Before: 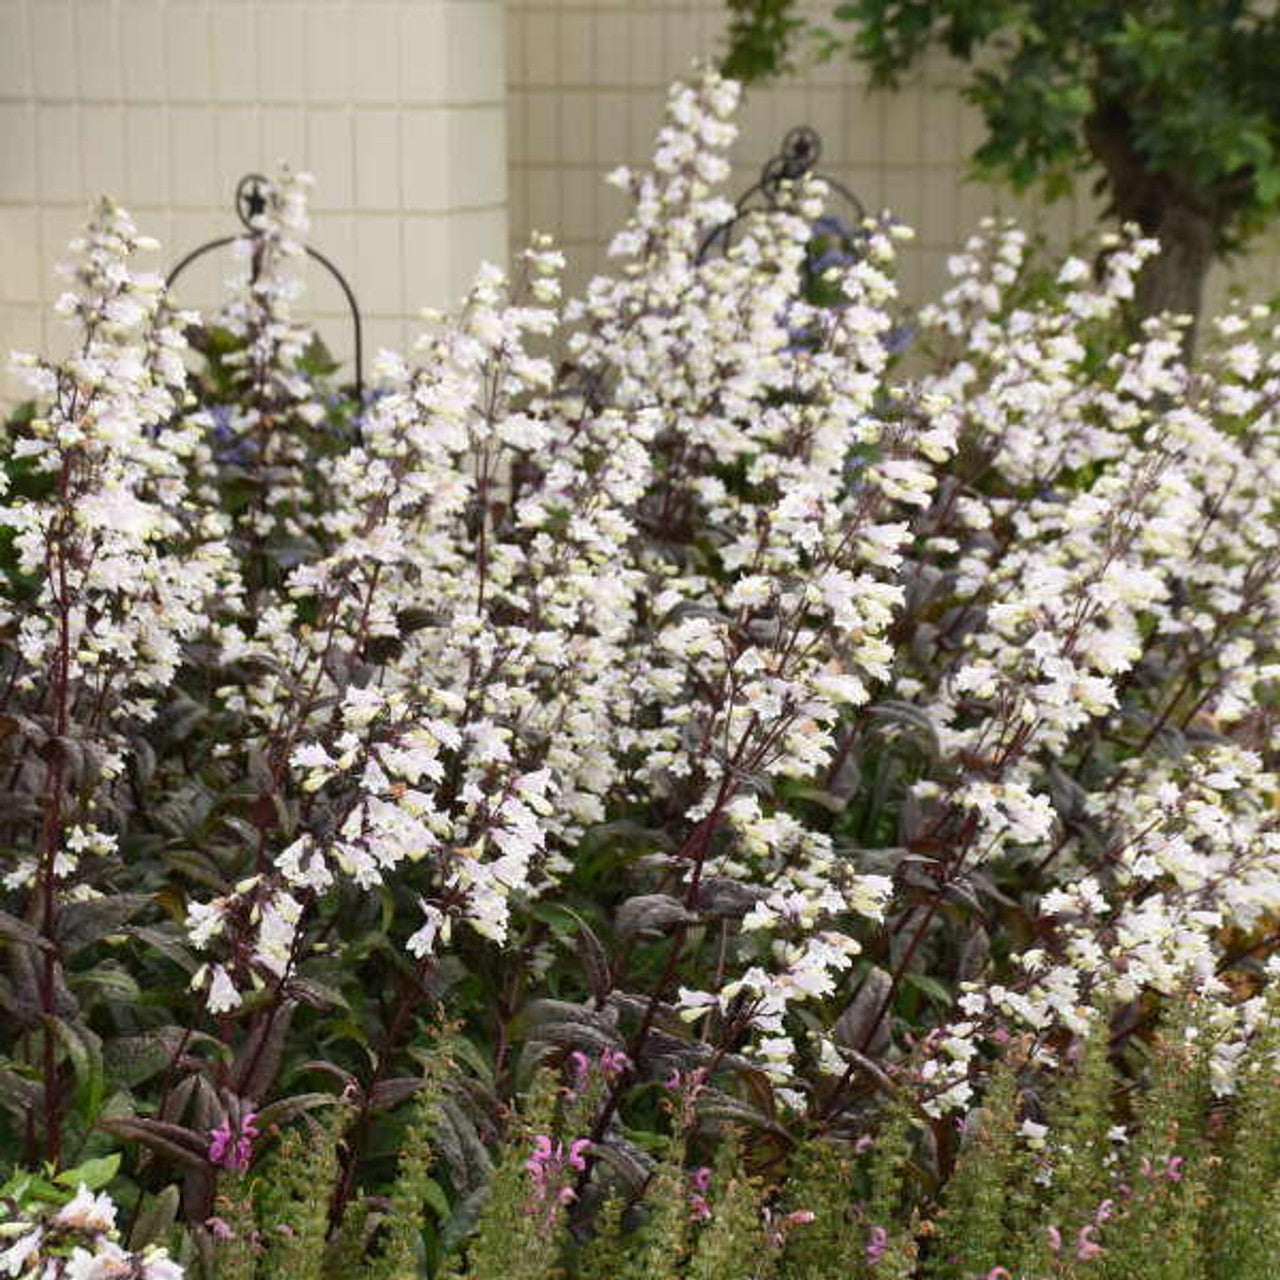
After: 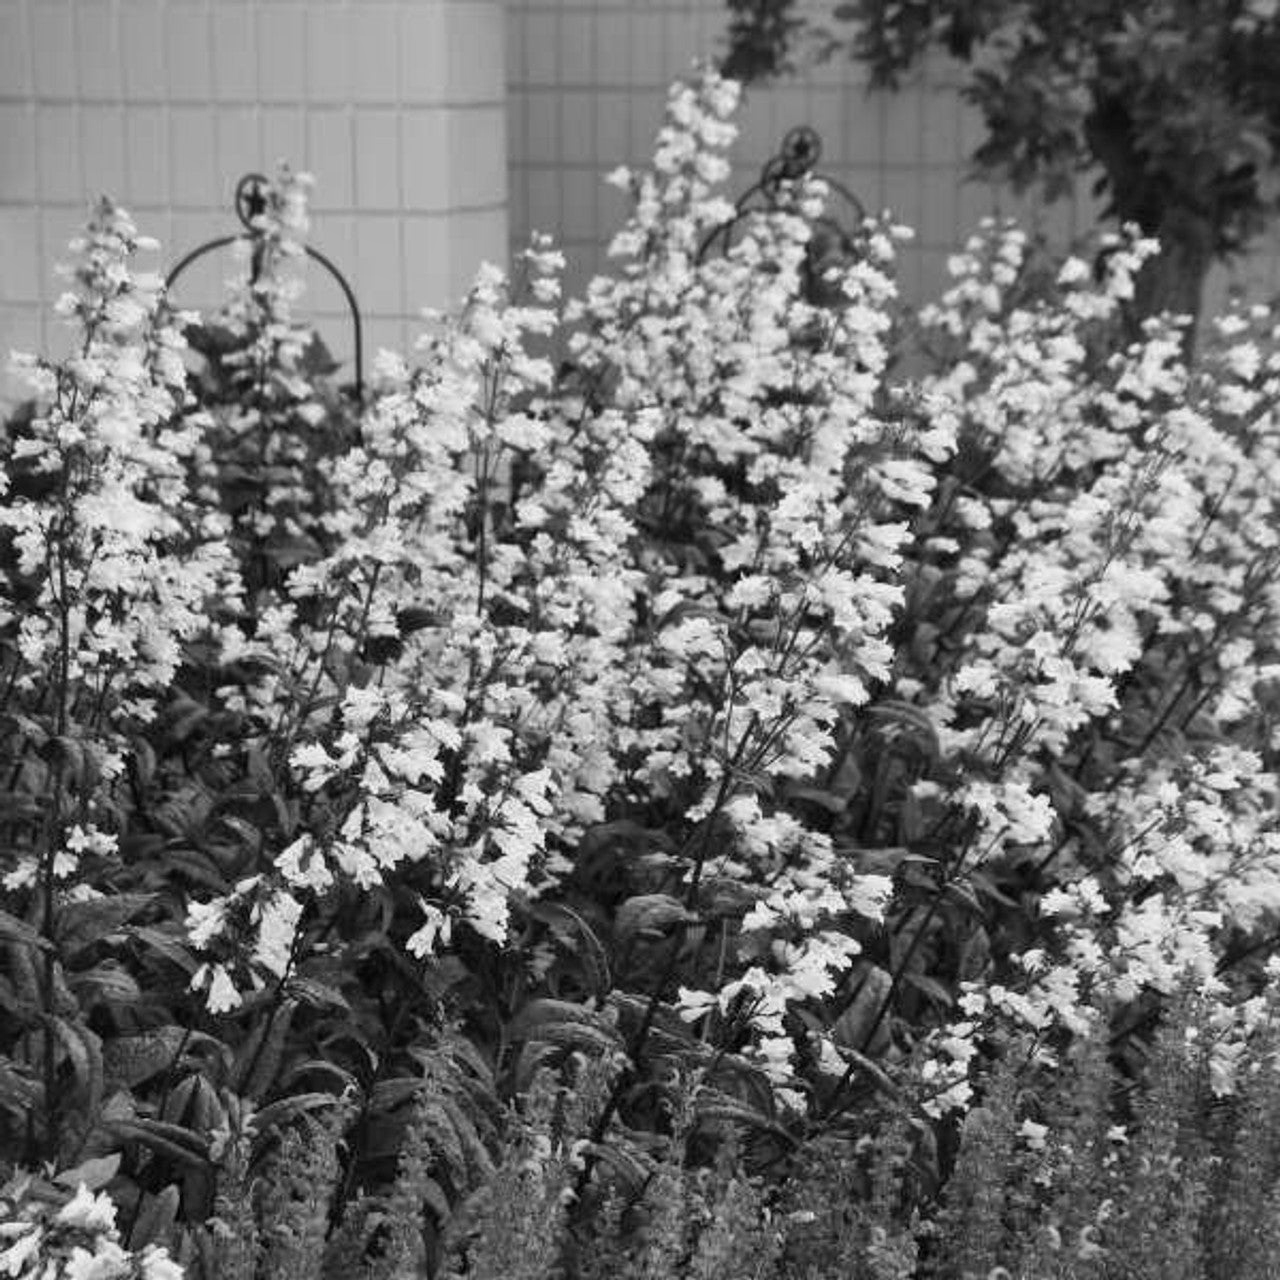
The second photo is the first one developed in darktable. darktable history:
shadows and highlights: shadows 43.71, white point adjustment -1.46, soften with gaussian
color calibration: output gray [0.21, 0.42, 0.37, 0], gray › normalize channels true, illuminant same as pipeline (D50), adaptation XYZ, x 0.346, y 0.359, gamut compression 0
